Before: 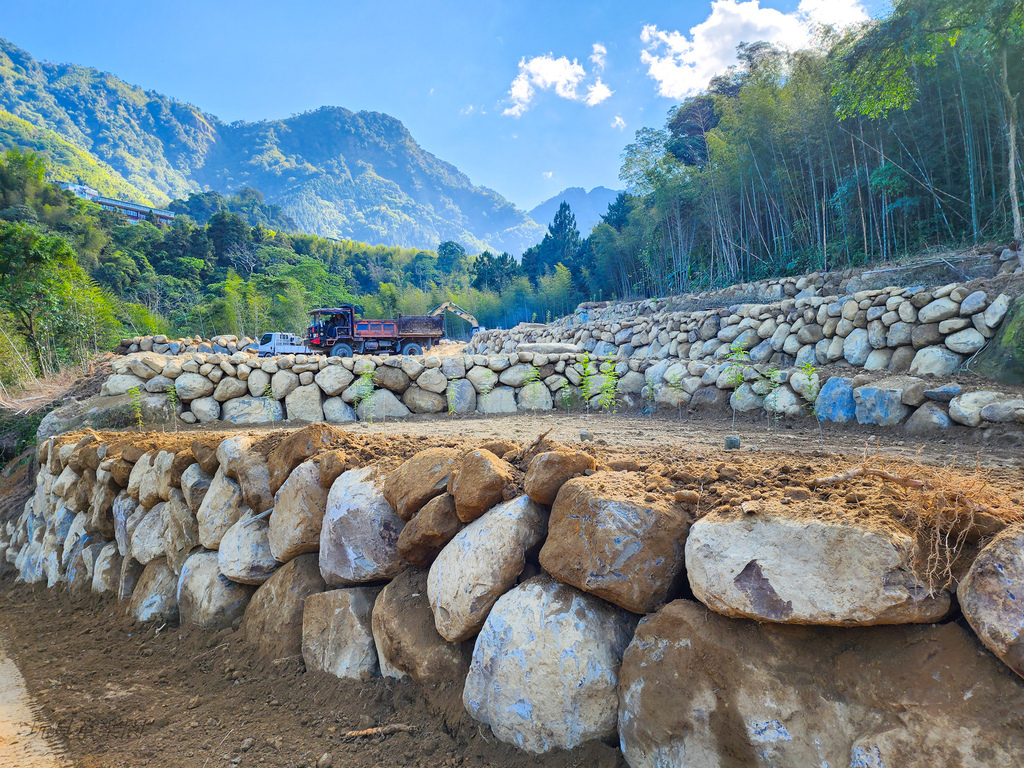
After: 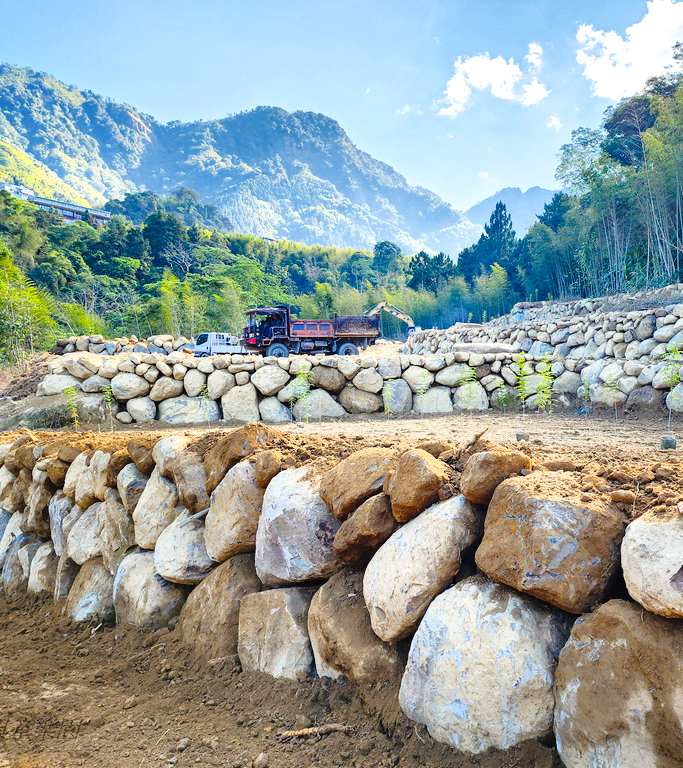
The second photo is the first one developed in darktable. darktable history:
tone curve: curves: ch0 [(0, 0) (0.003, 0.015) (0.011, 0.019) (0.025, 0.027) (0.044, 0.041) (0.069, 0.055) (0.1, 0.079) (0.136, 0.099) (0.177, 0.149) (0.224, 0.216) (0.277, 0.292) (0.335, 0.383) (0.399, 0.474) (0.468, 0.556) (0.543, 0.632) (0.623, 0.711) (0.709, 0.789) (0.801, 0.871) (0.898, 0.944) (1, 1)], preserve colors none
crop and rotate: left 6.28%, right 27.018%
color calibration: x 0.334, y 0.35, temperature 5408.27 K
tone equalizer: -8 EV -0.434 EV, -7 EV -0.417 EV, -6 EV -0.363 EV, -5 EV -0.225 EV, -3 EV 0.234 EV, -2 EV 0.346 EV, -1 EV 0.366 EV, +0 EV 0.431 EV, mask exposure compensation -0.496 EV
shadows and highlights: highlights color adjustment 32.02%, low approximation 0.01, soften with gaussian
